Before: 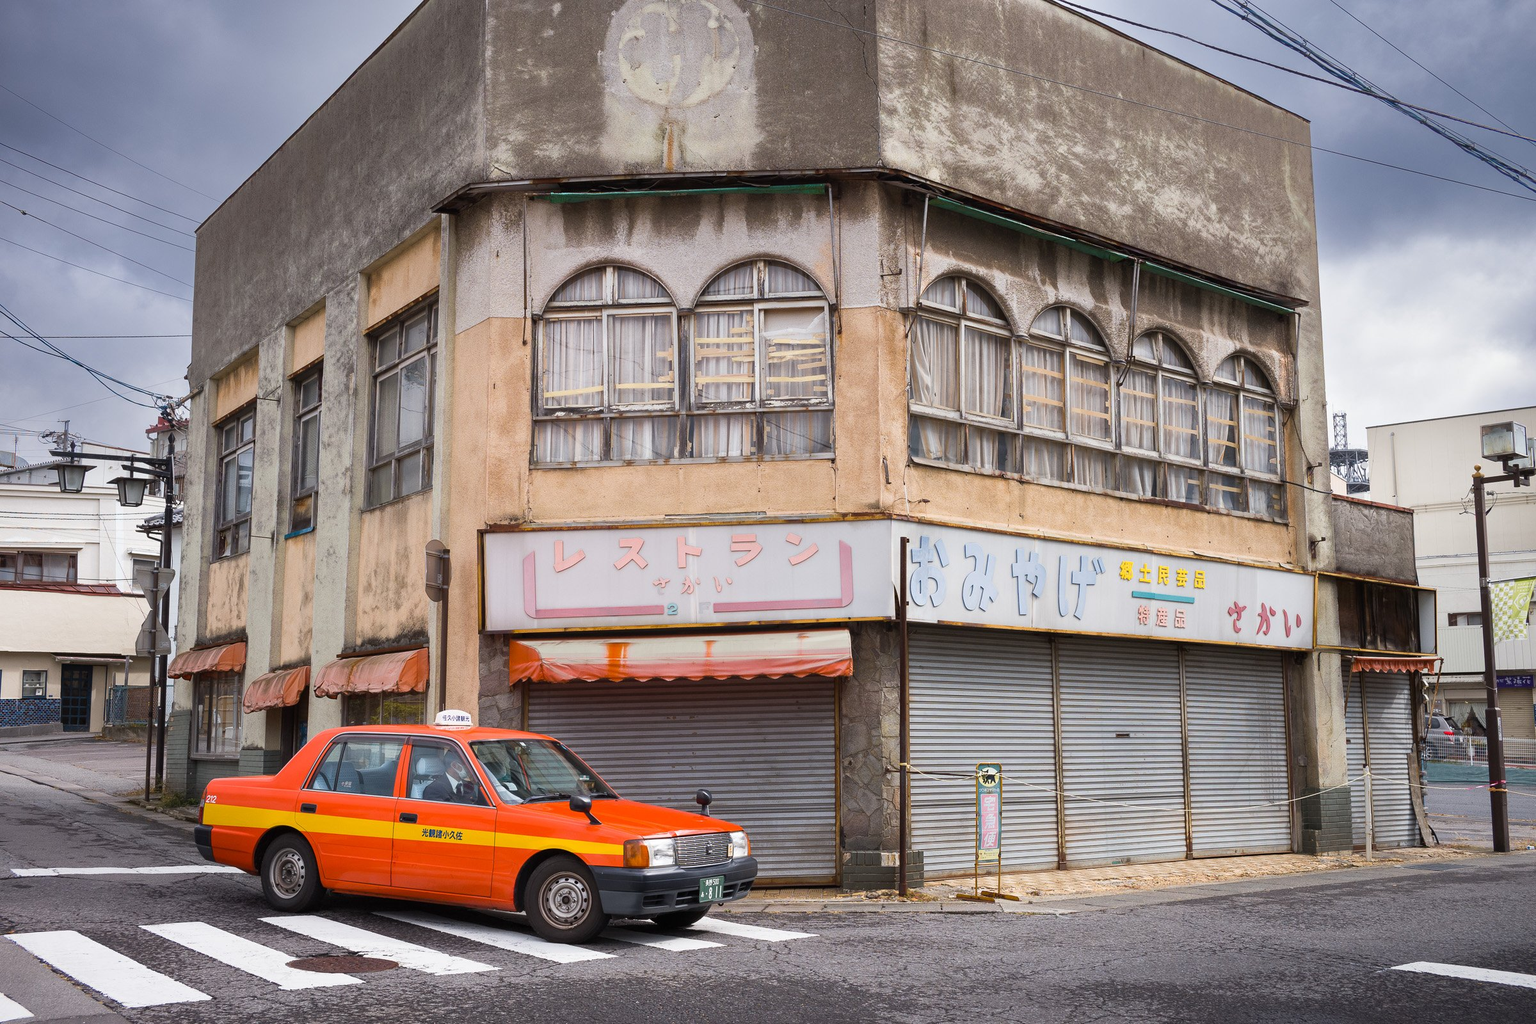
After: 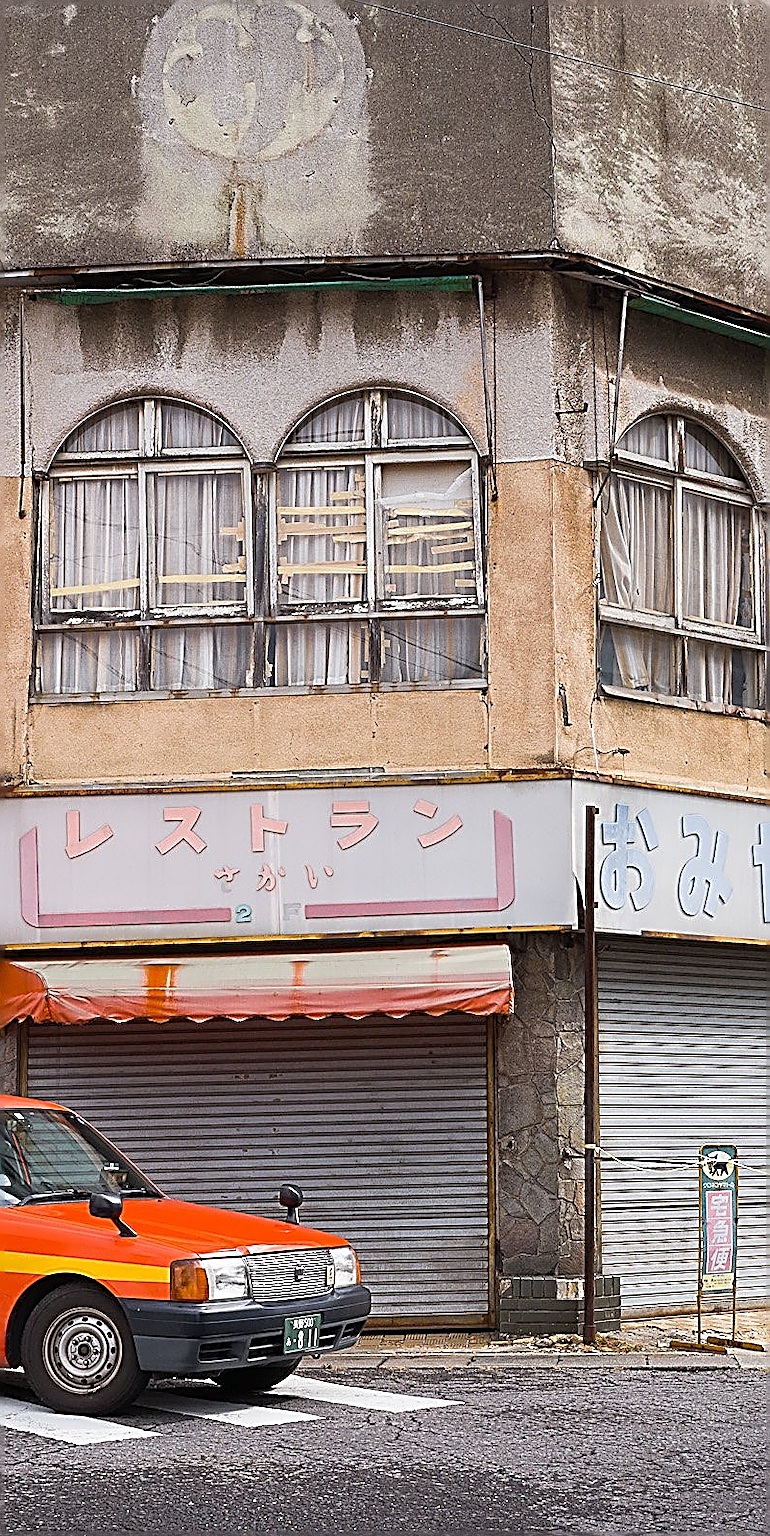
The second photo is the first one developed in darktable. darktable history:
crop: left 33.216%, right 33.285%
sharpen: amount 1.99
